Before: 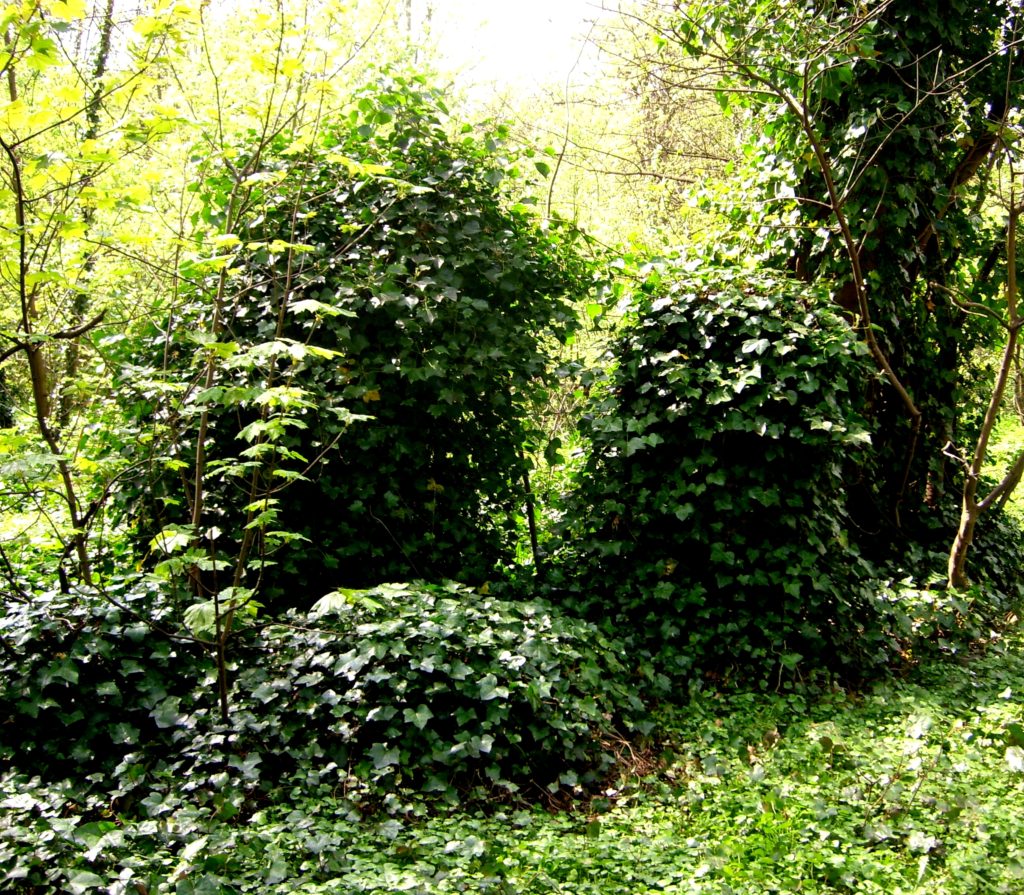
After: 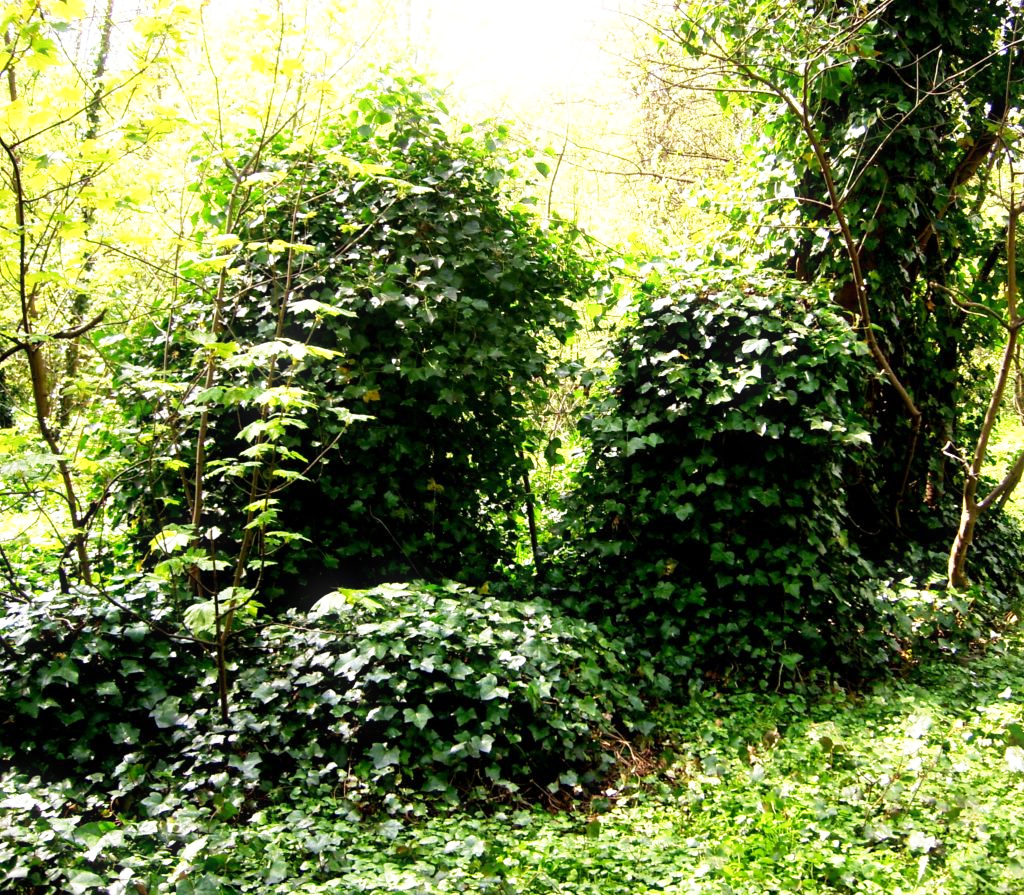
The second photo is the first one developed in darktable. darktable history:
base curve: curves: ch0 [(0, 0) (0.579, 0.807) (1, 1)], preserve colors none
bloom: size 3%, threshold 100%, strength 0%
